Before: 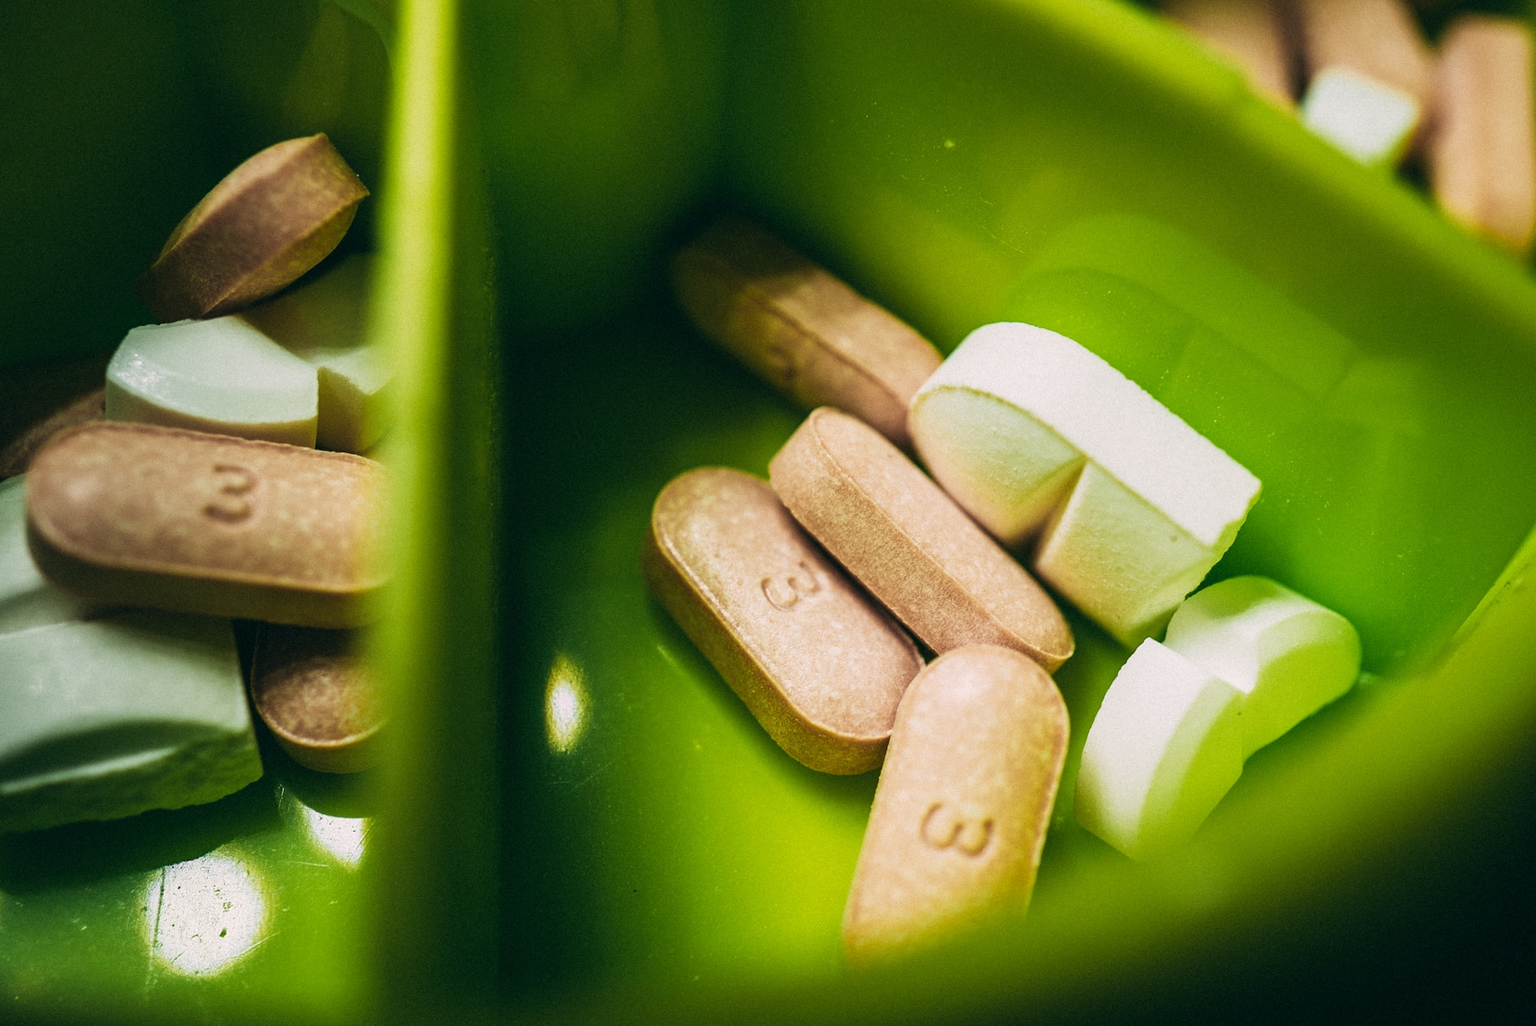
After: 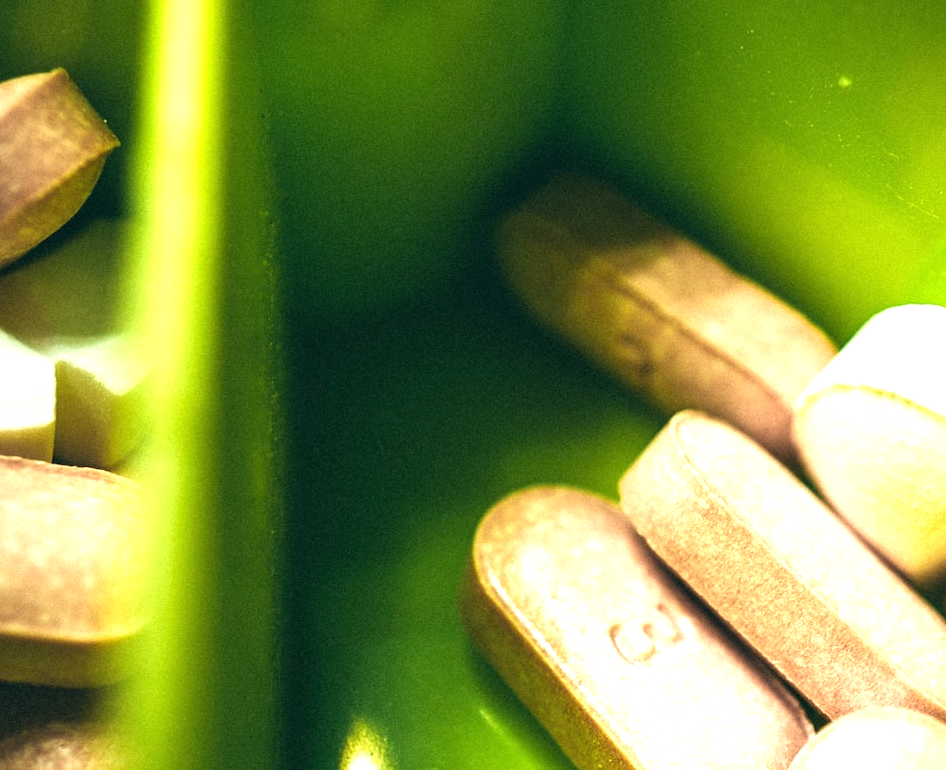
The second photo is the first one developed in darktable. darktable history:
crop: left 17.835%, top 7.675%, right 32.881%, bottom 32.213%
exposure: black level correction 0, exposure 1.1 EV, compensate exposure bias true, compensate highlight preservation false
